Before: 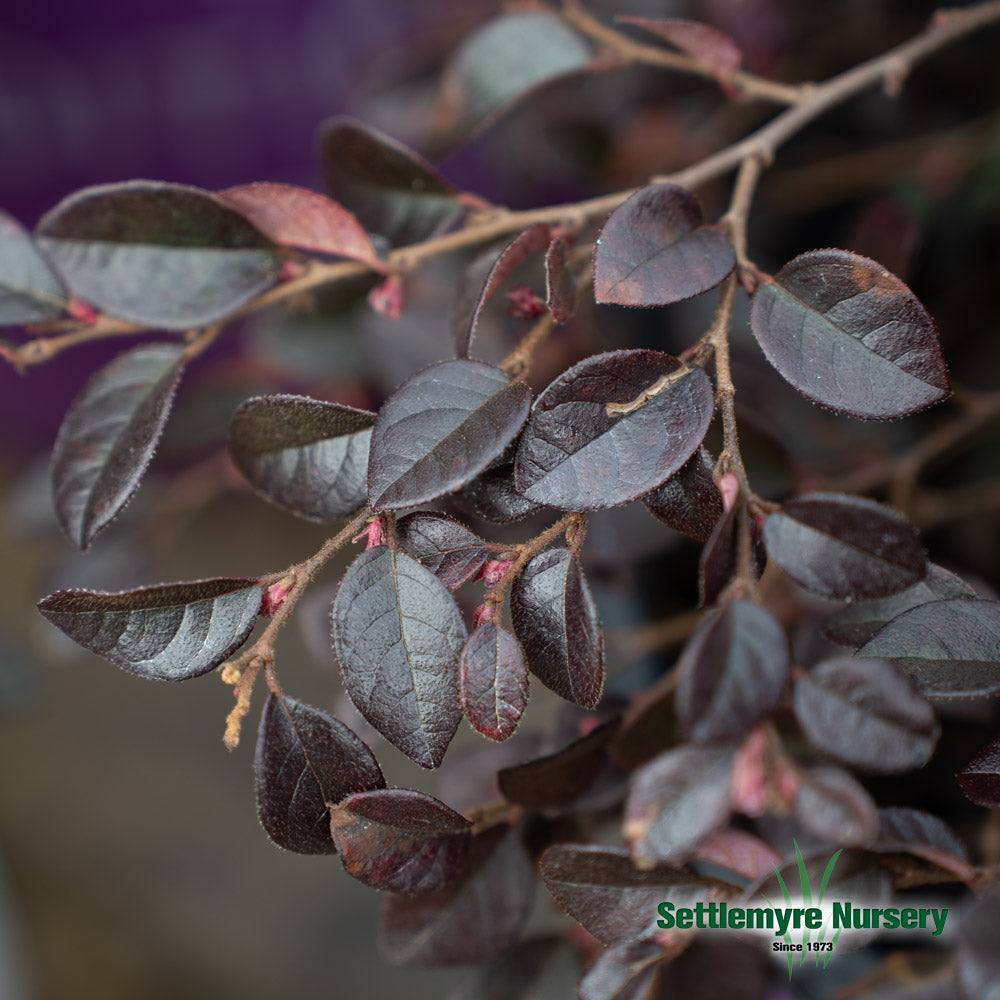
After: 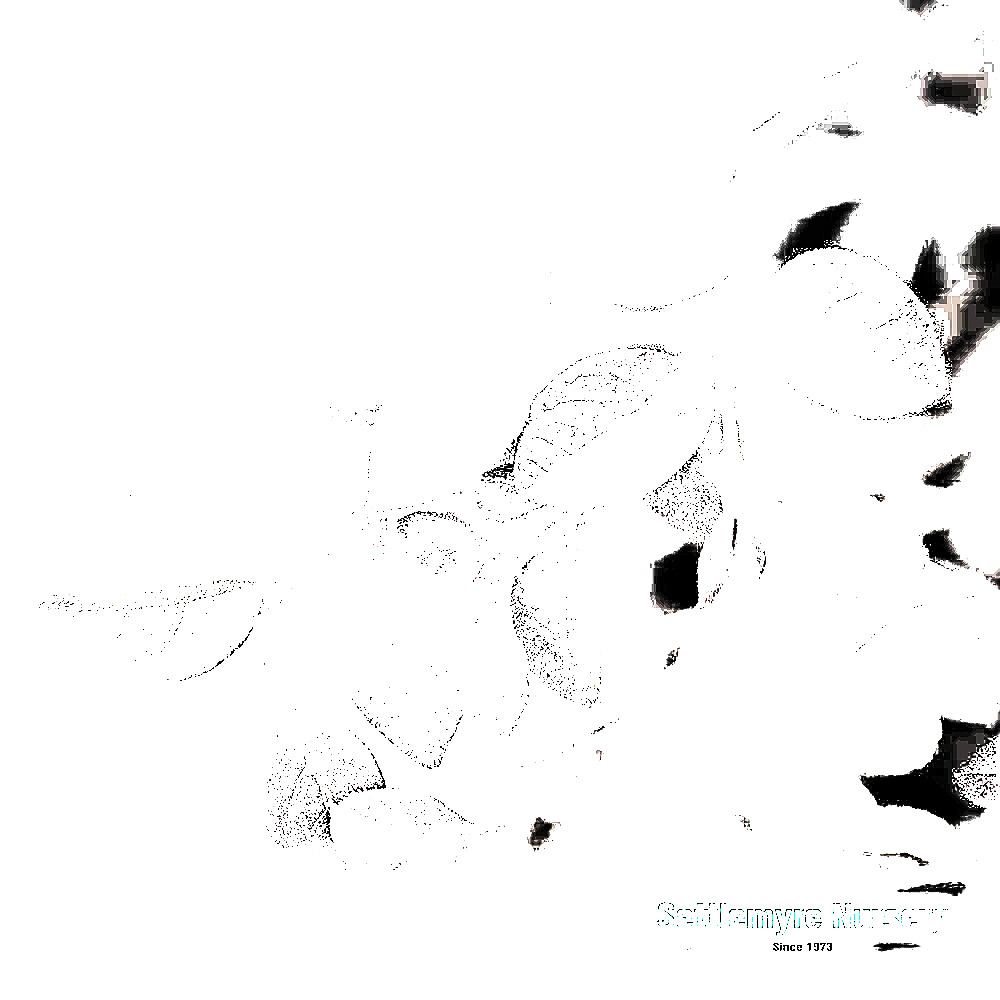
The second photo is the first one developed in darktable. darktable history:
exposure: exposure 8 EV, compensate highlight preservation false
color correction: saturation 0.5
levels: levels [0.721, 0.937, 0.997]
sharpen: radius 1.4, amount 1.25, threshold 0.7
tone equalizer: on, module defaults
